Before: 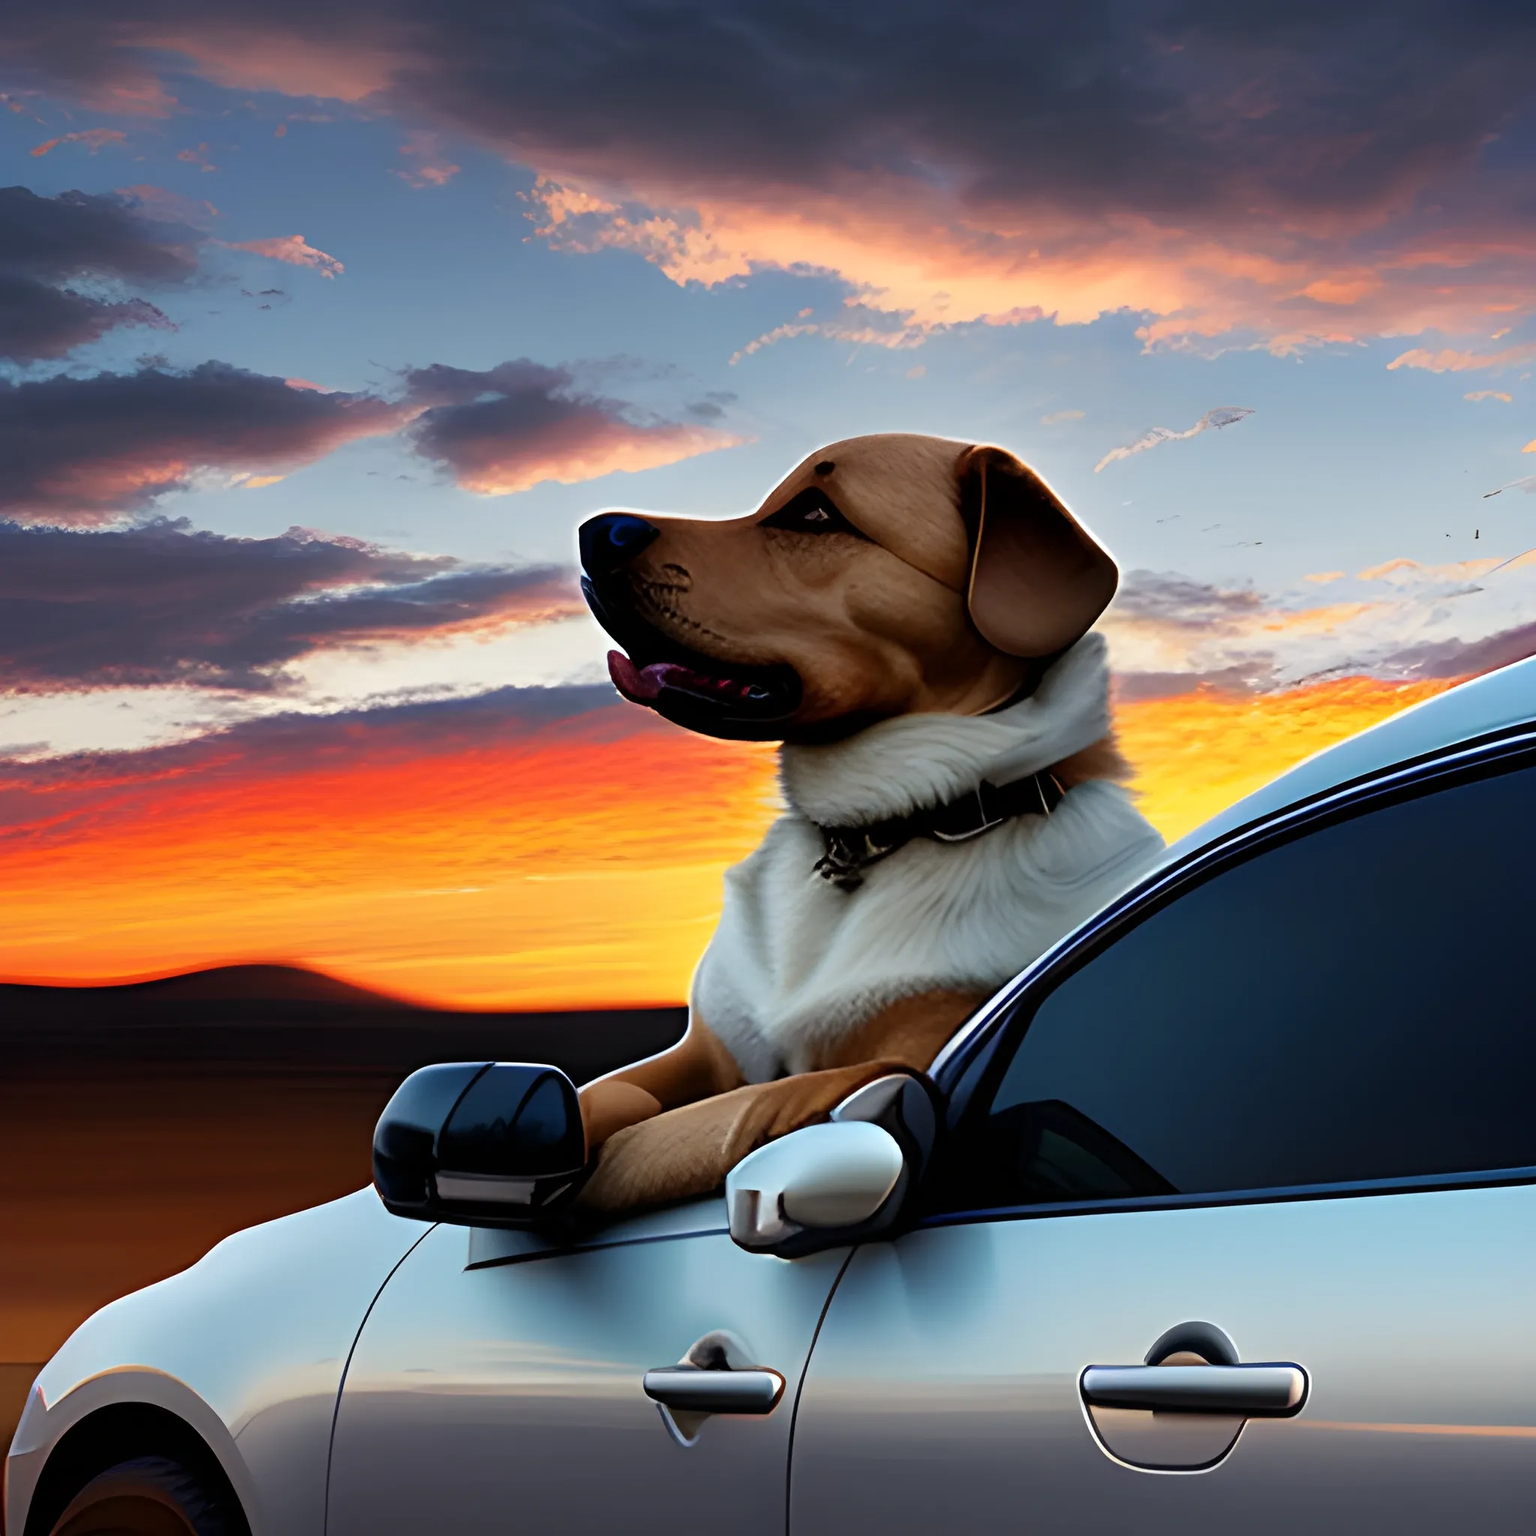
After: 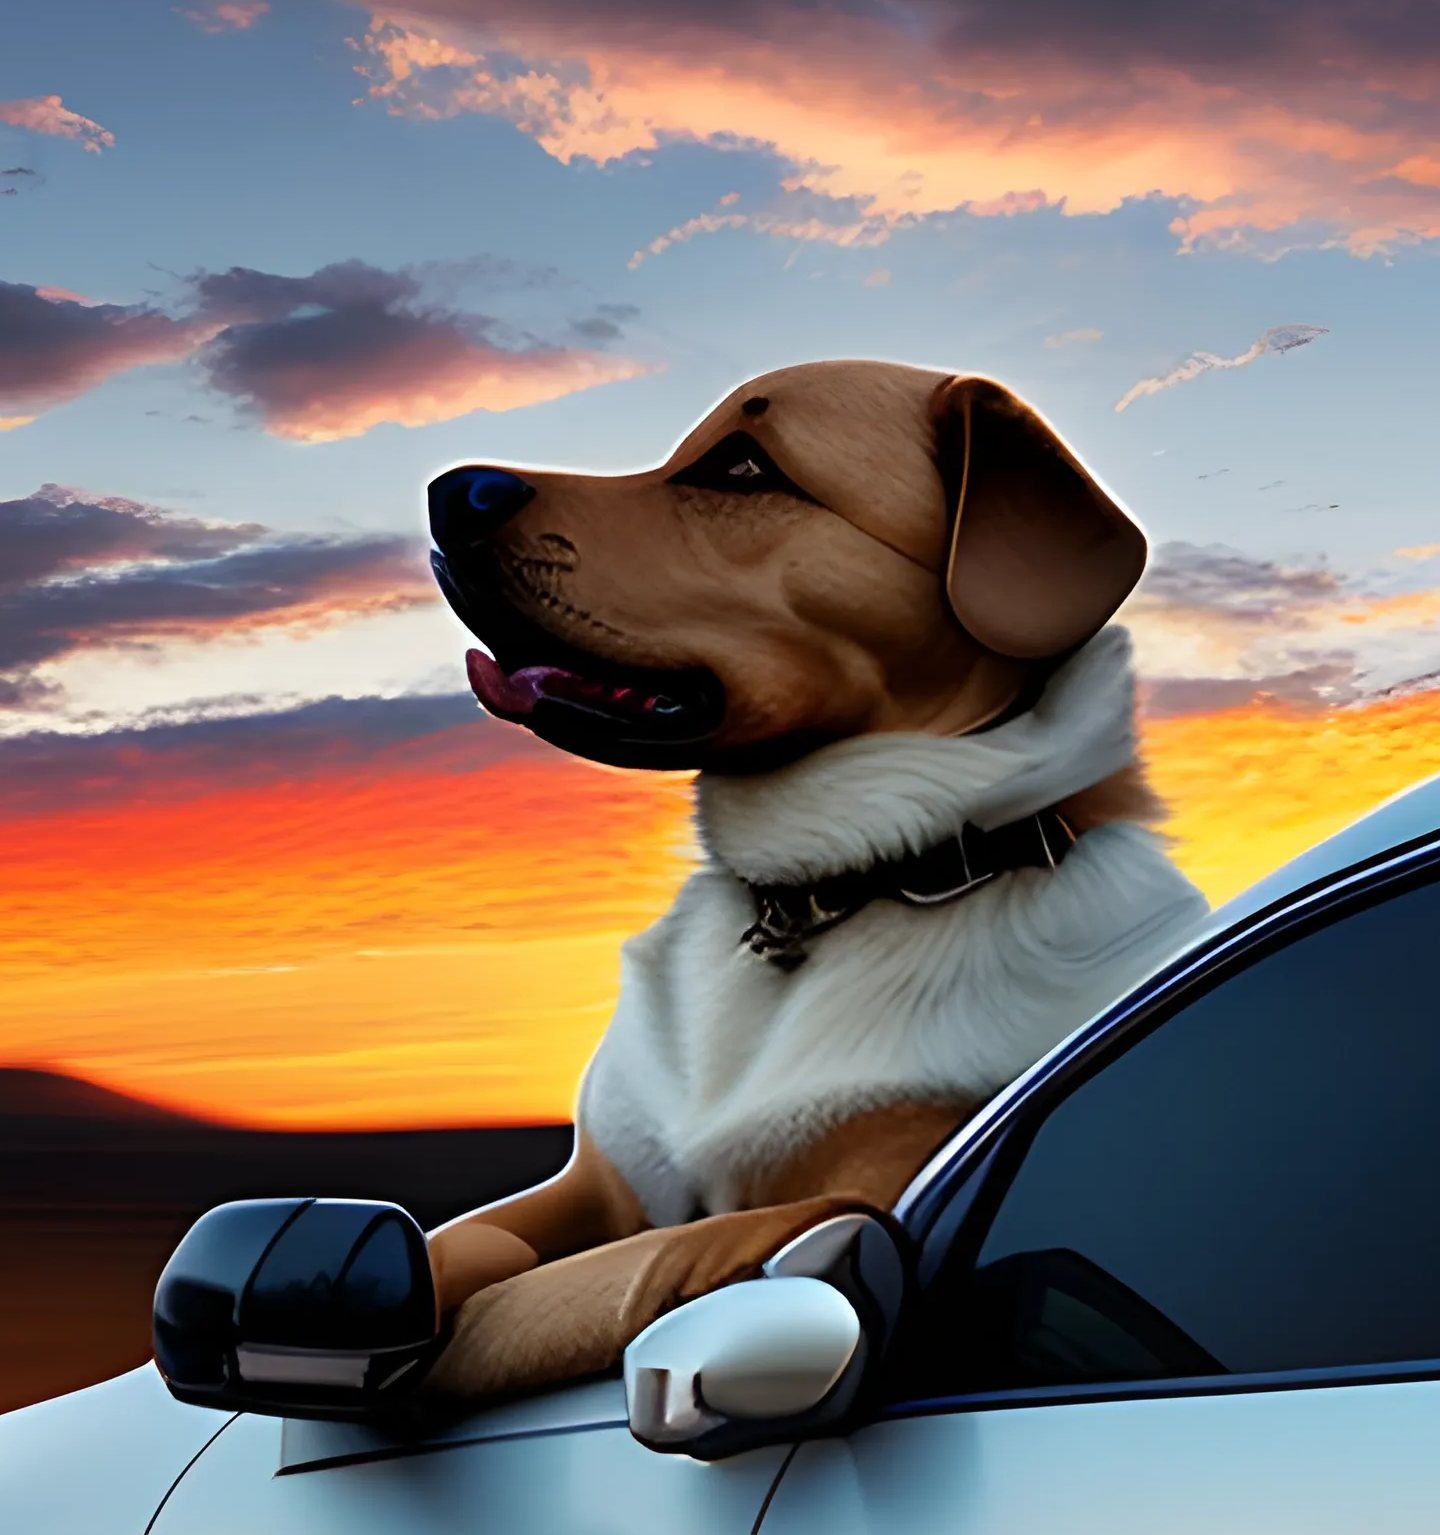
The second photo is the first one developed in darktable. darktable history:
crop and rotate: left 16.799%, top 10.648%, right 12.872%, bottom 14.367%
